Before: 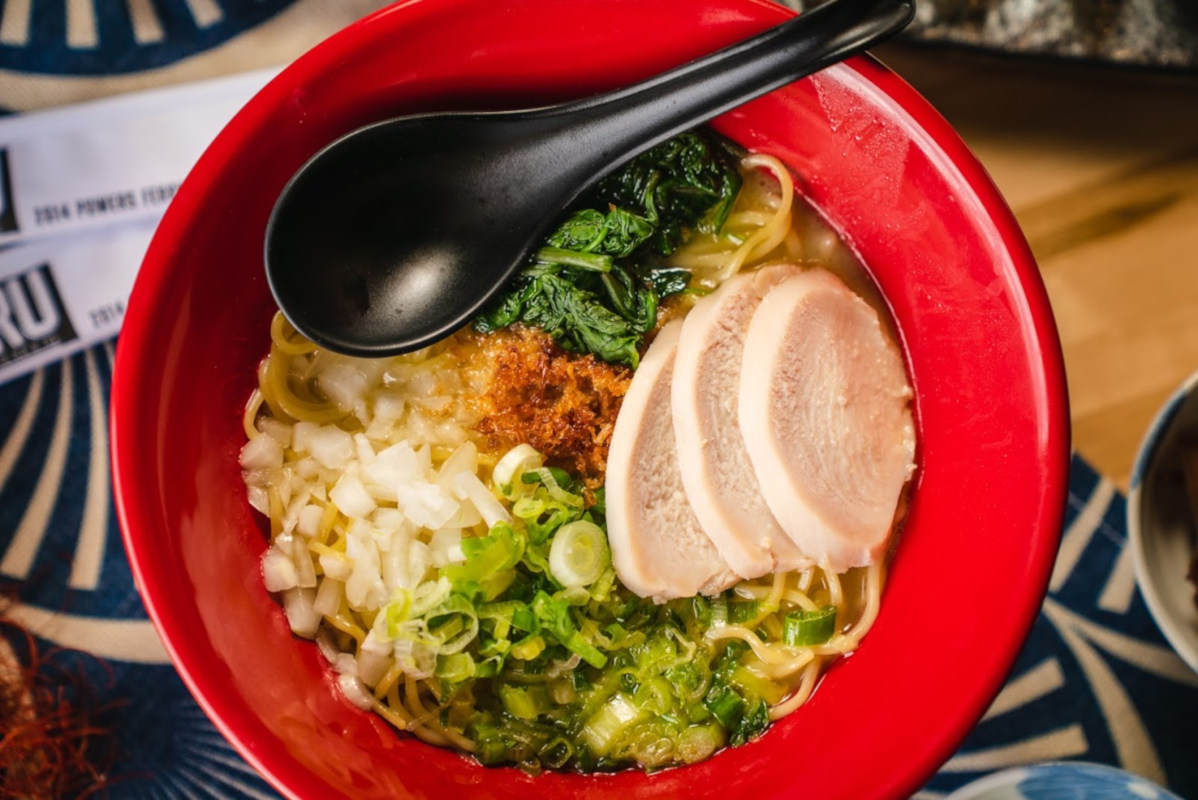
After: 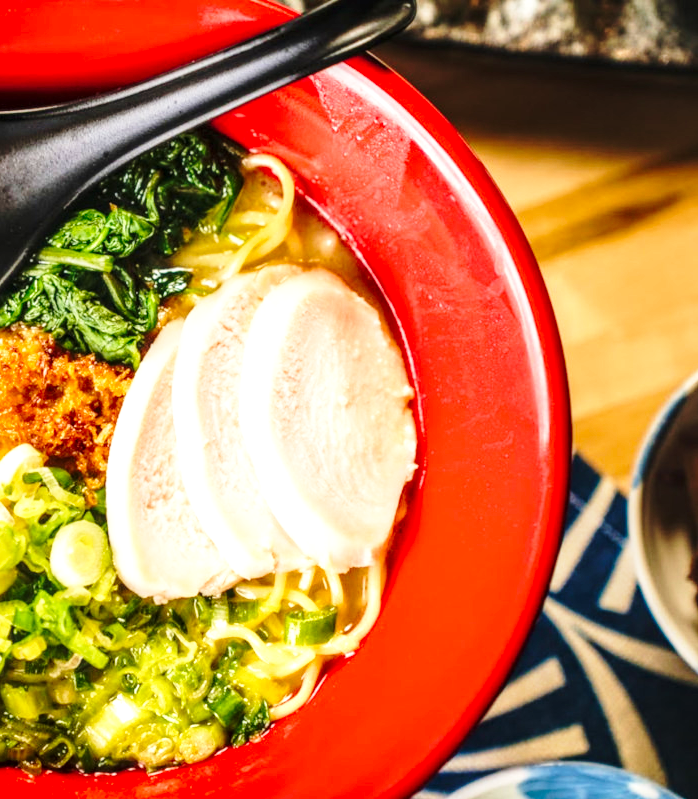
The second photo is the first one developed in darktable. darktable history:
velvia: on, module defaults
crop: left 41.713%
base curve: curves: ch0 [(0, 0) (0.036, 0.037) (0.121, 0.228) (0.46, 0.76) (0.859, 0.983) (1, 1)], preserve colors none
local contrast: detail 130%
exposure: black level correction 0, exposure 0.5 EV, compensate highlight preservation false
